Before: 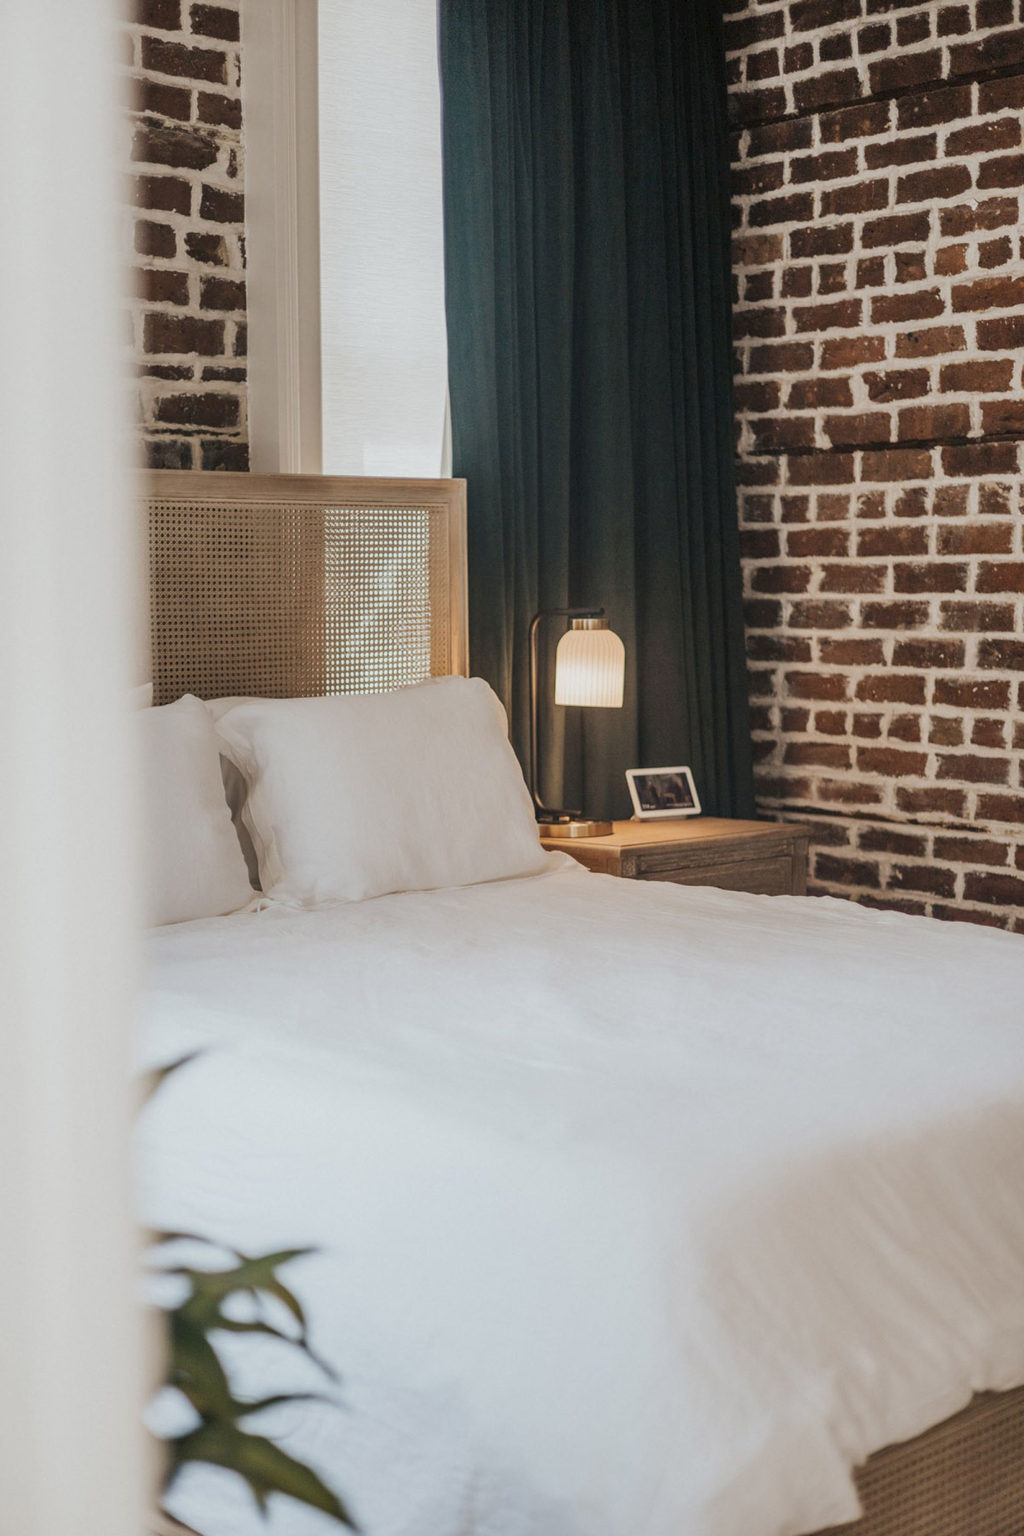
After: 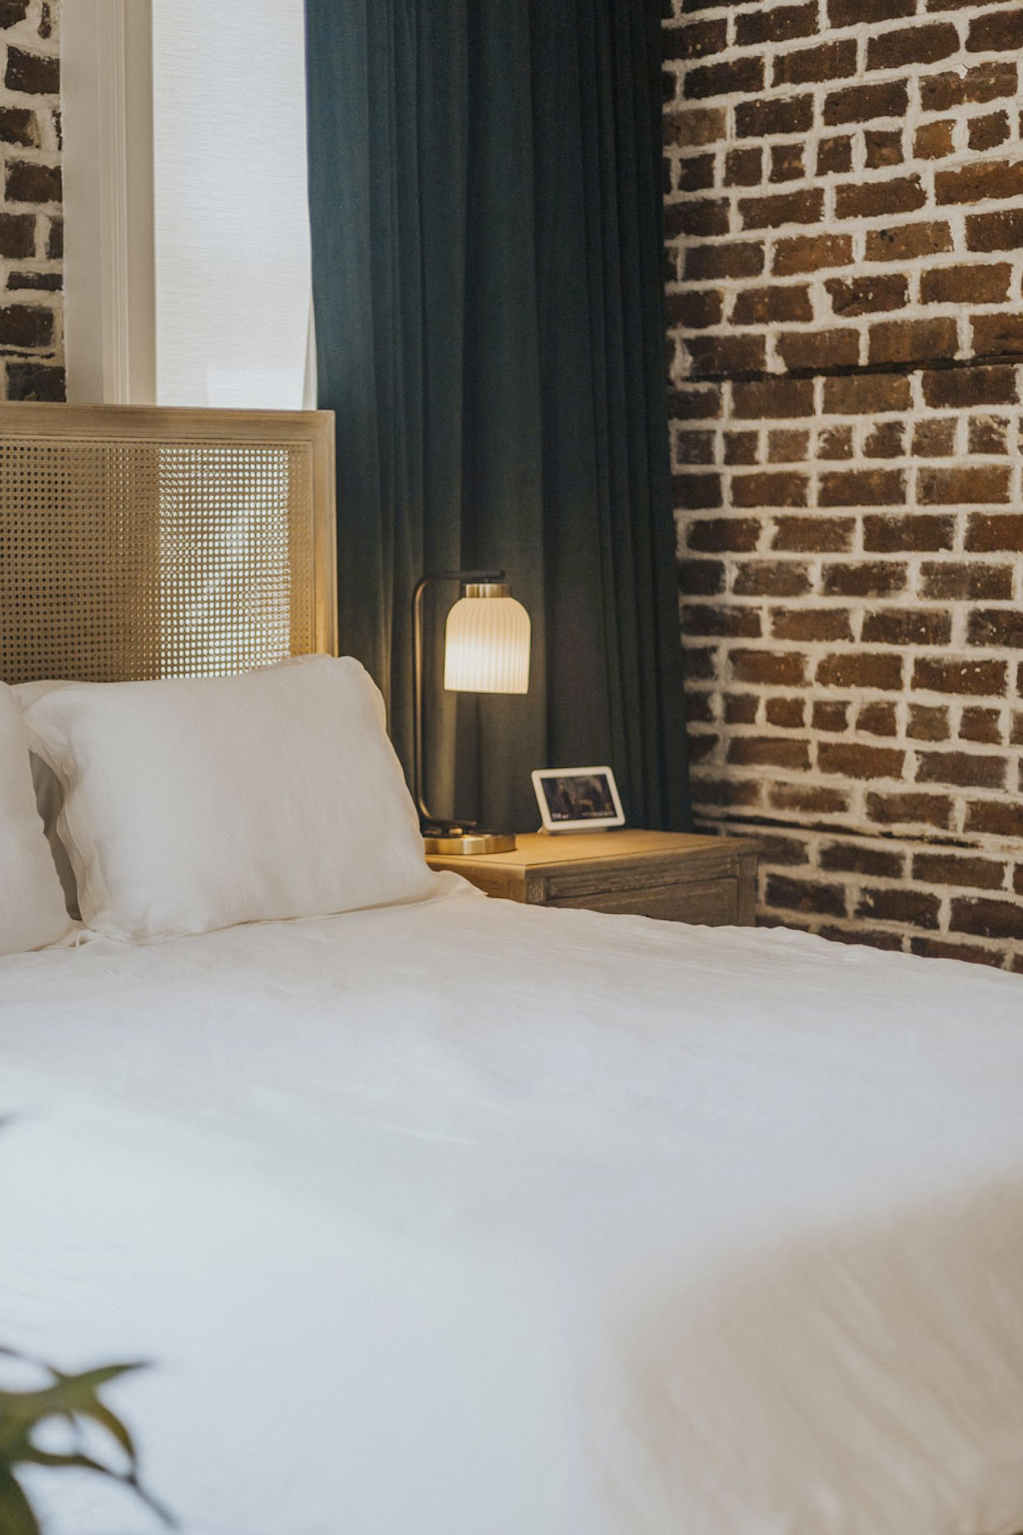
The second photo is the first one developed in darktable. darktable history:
crop: left 19.159%, top 9.58%, bottom 9.58%
color contrast: green-magenta contrast 0.85, blue-yellow contrast 1.25, unbound 0
